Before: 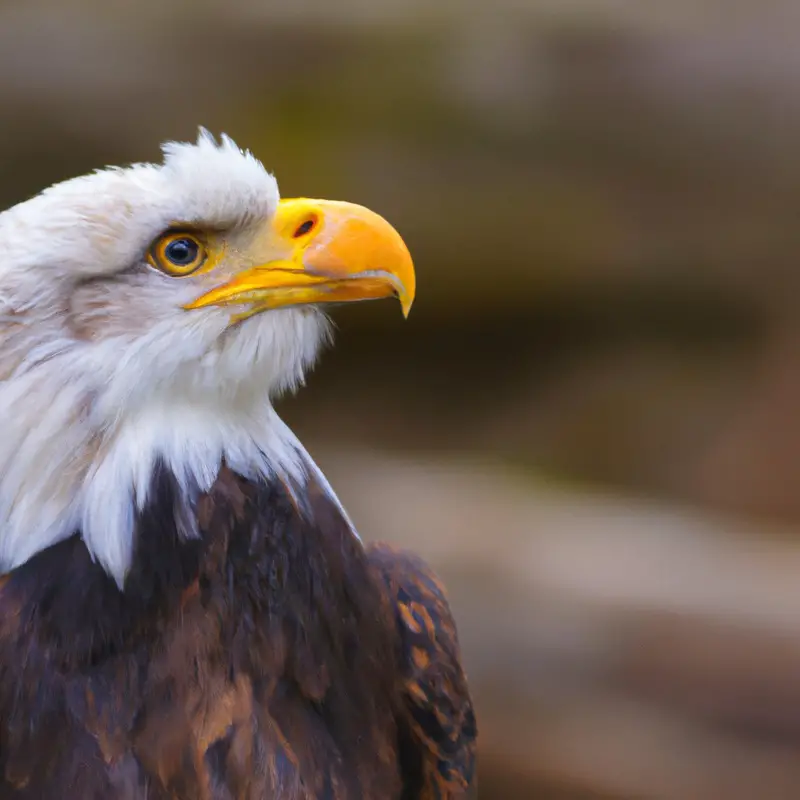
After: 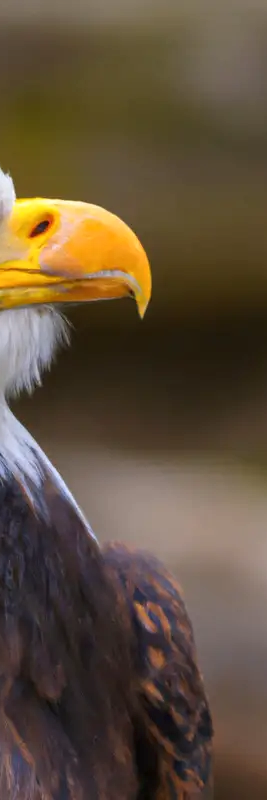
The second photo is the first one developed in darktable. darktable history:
local contrast: on, module defaults
crop: left 33.107%, right 33.48%
tone equalizer: on, module defaults
